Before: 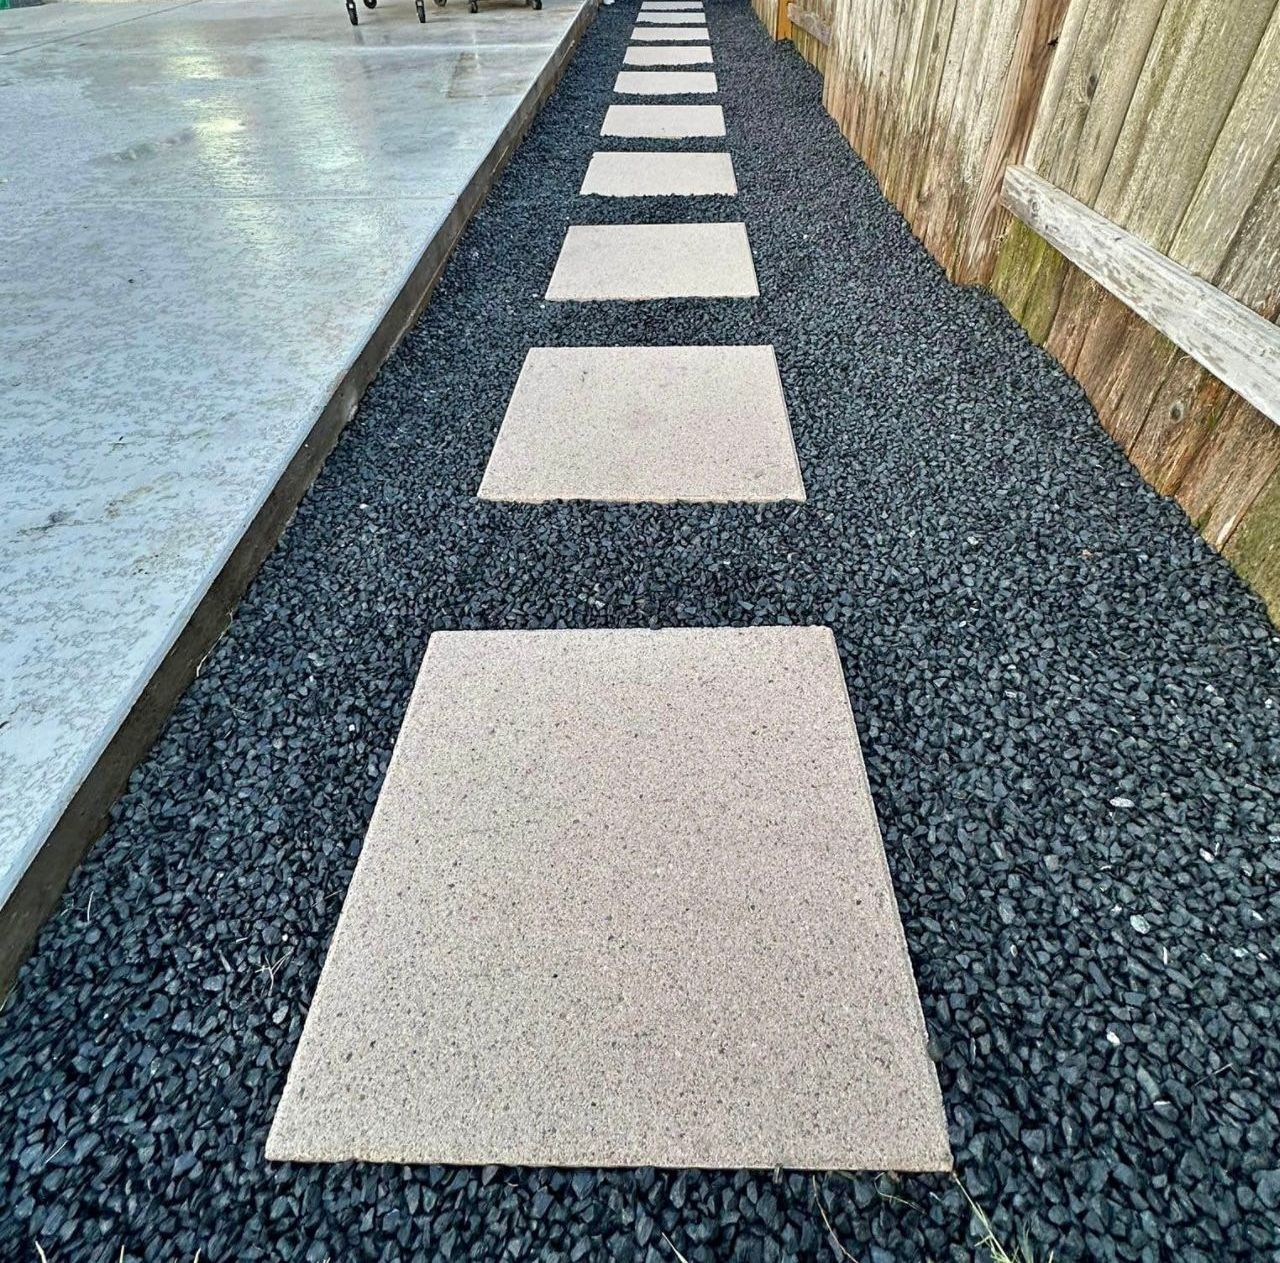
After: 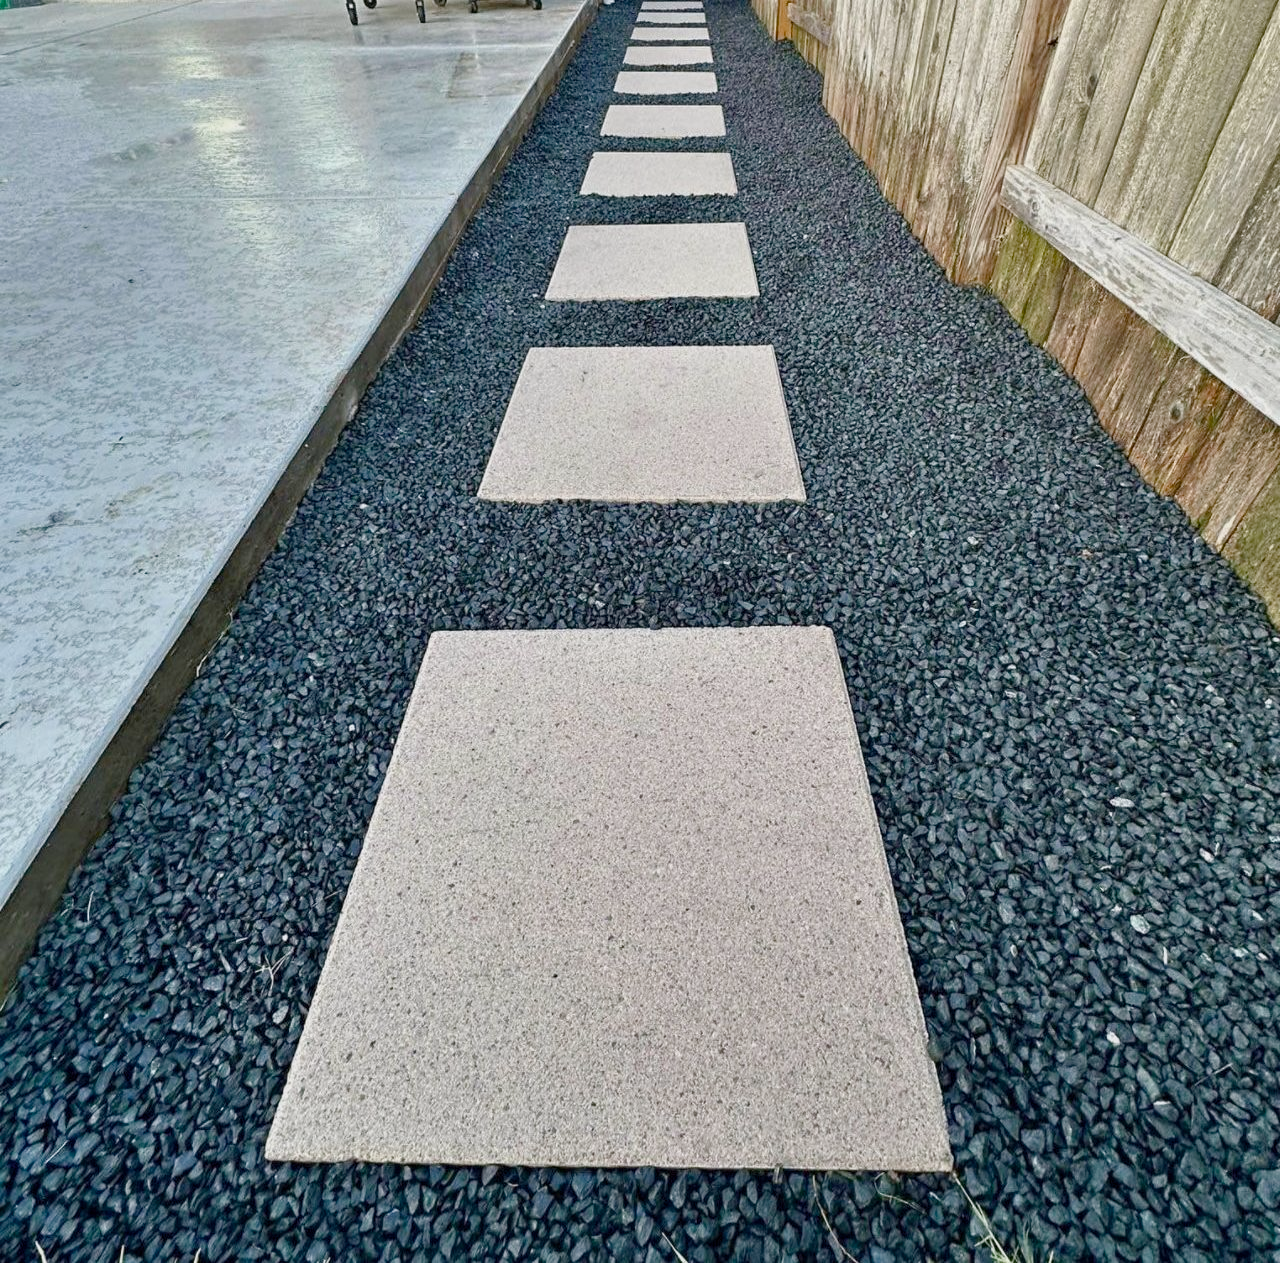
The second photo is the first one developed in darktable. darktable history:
color zones: curves: ch0 [(0, 0.5) (0.143, 0.52) (0.286, 0.5) (0.429, 0.5) (0.571, 0.5) (0.714, 0.5) (0.857, 0.5) (1, 0.5)]; ch1 [(0, 0.489) (0.155, 0.45) (0.286, 0.466) (0.429, 0.5) (0.571, 0.5) (0.714, 0.5) (0.857, 0.5) (1, 0.489)]
color balance rgb: shadows lift › chroma 1%, shadows lift › hue 113°, highlights gain › chroma 0.2%, highlights gain › hue 333°, perceptual saturation grading › global saturation 20%, perceptual saturation grading › highlights -50%, perceptual saturation grading › shadows 25%, contrast -10%
